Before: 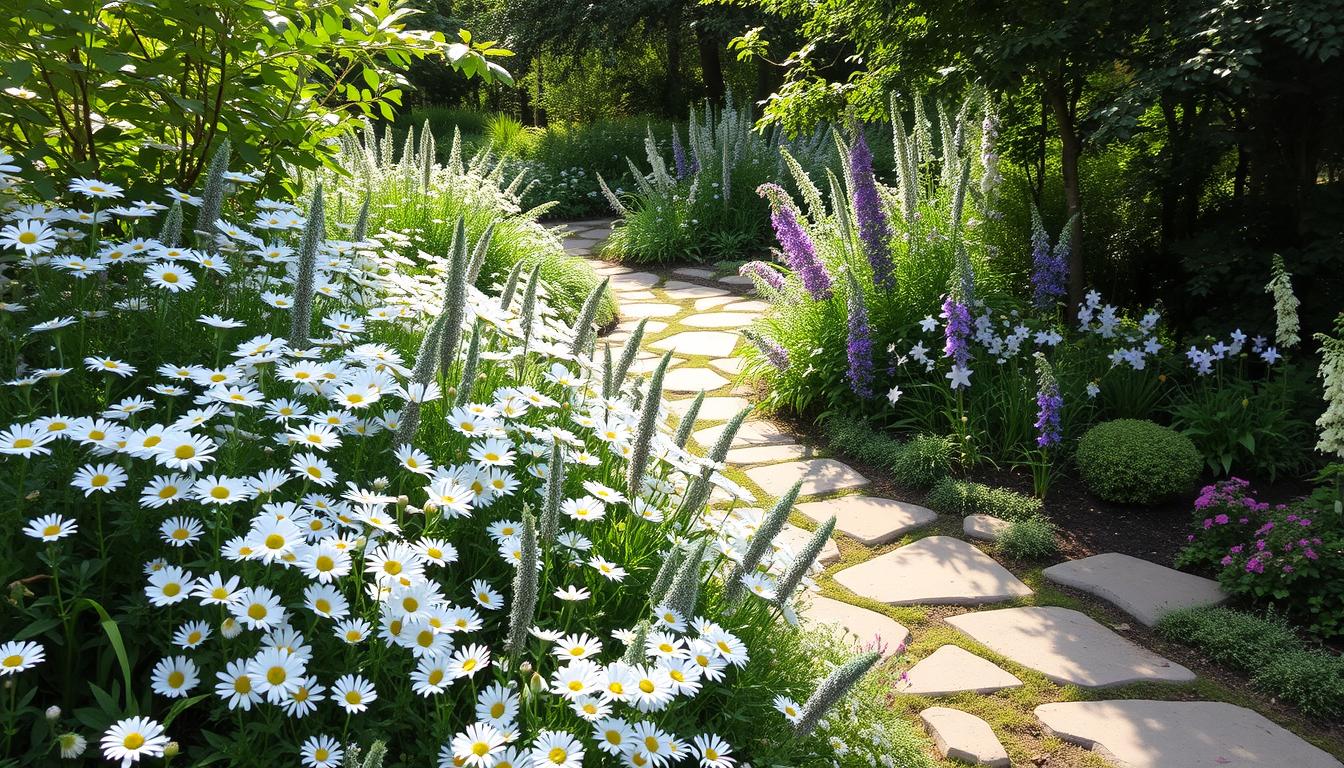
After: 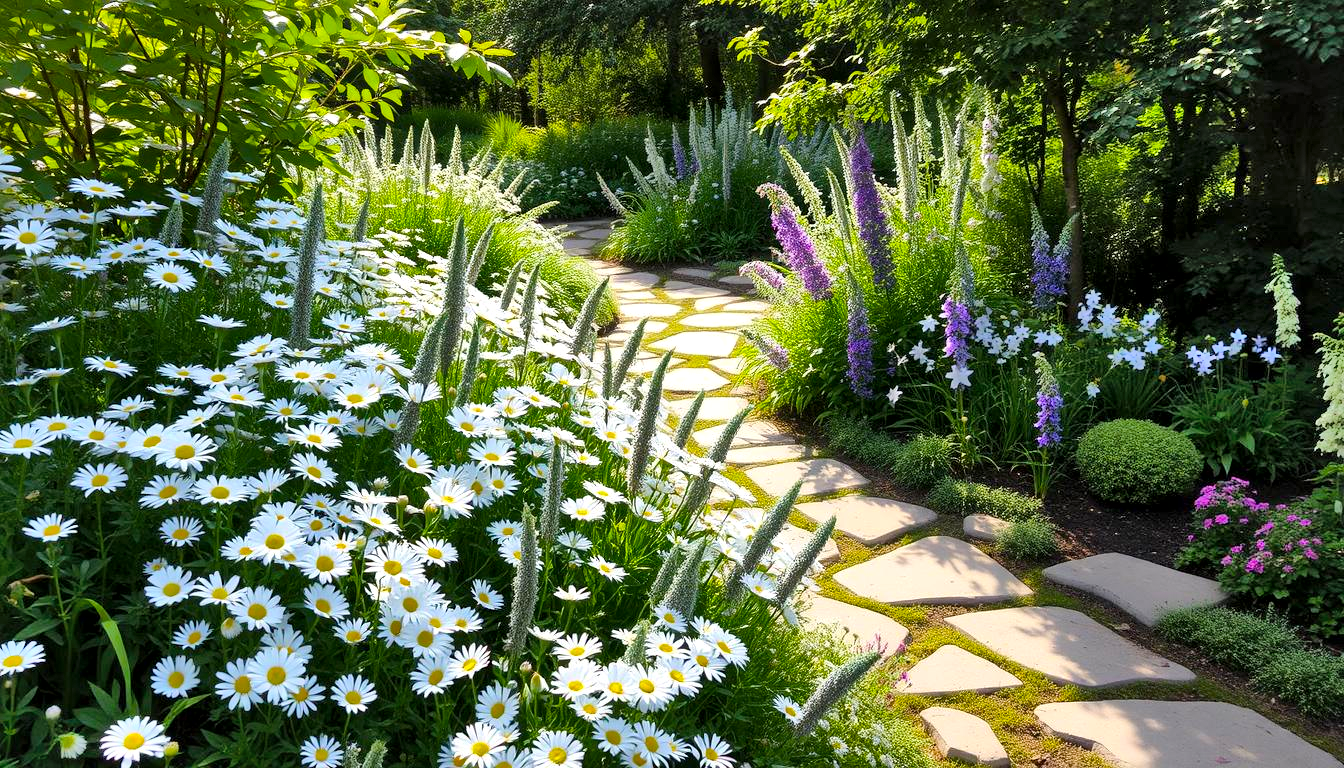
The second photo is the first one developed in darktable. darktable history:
shadows and highlights: shadows 60, highlights -60.23, soften with gaussian
local contrast: mode bilateral grid, contrast 20, coarseness 50, detail 148%, midtone range 0.2
color balance rgb: perceptual saturation grading › global saturation 34.05%, global vibrance 5.56%
base curve: curves: ch0 [(0, 0) (0.283, 0.295) (1, 1)], preserve colors none
